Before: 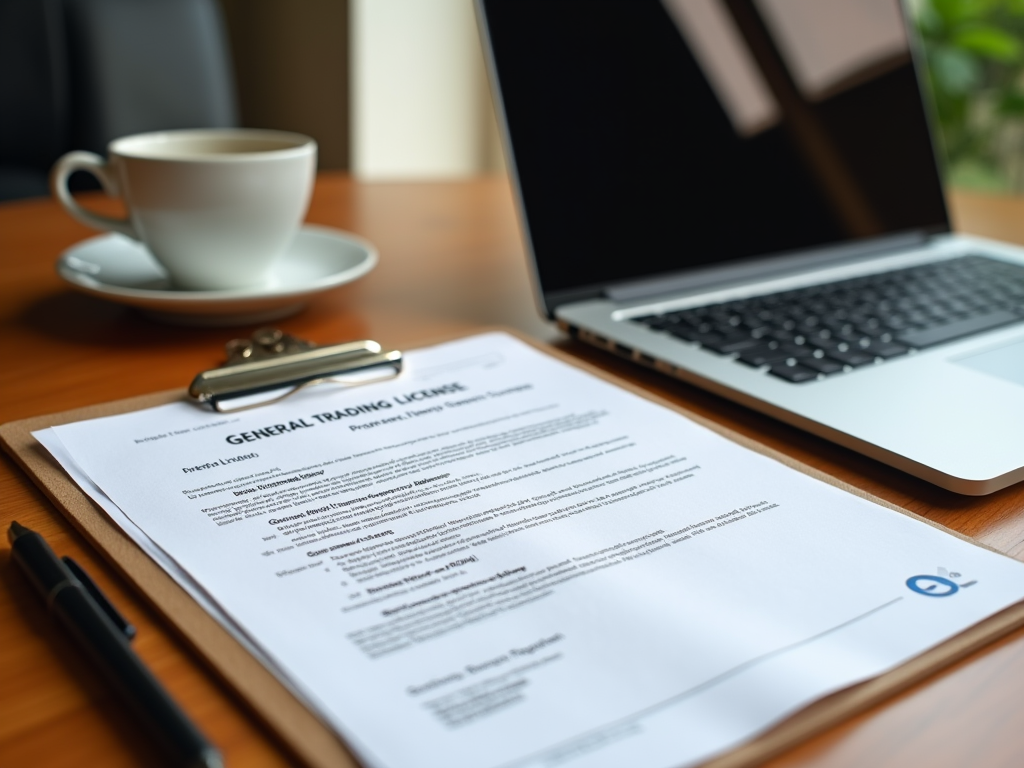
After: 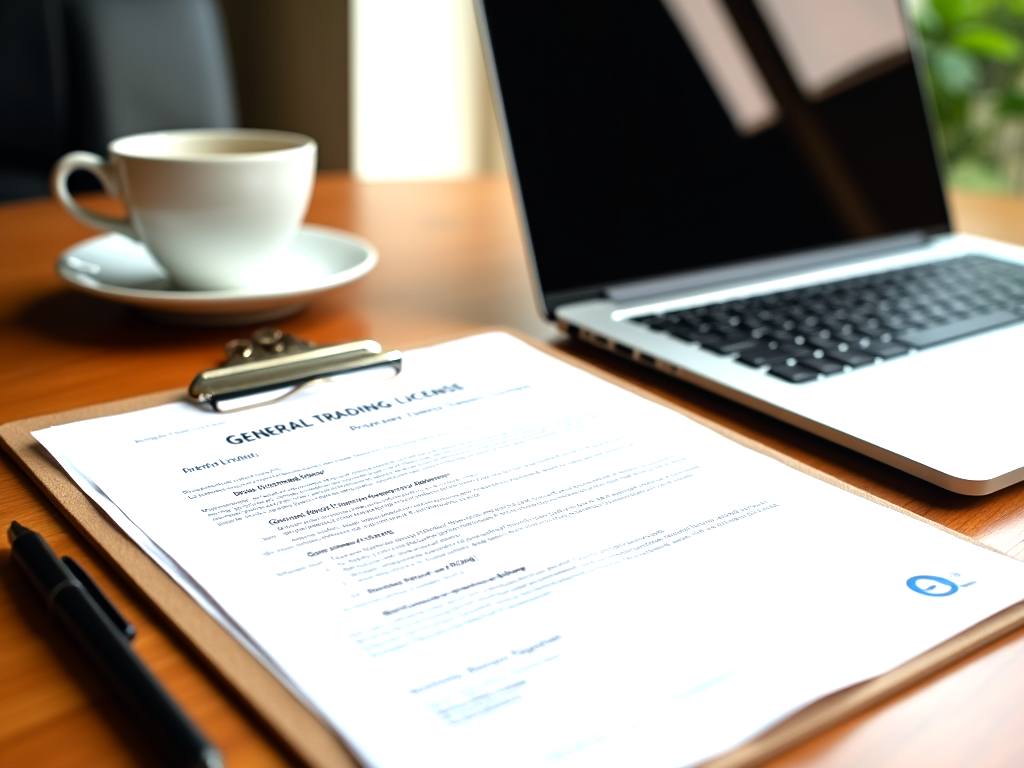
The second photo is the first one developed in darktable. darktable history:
exposure: black level correction 0.001, exposure 0.193 EV, compensate highlight preservation false
tone equalizer: -8 EV -0.756 EV, -7 EV -0.669 EV, -6 EV -0.62 EV, -5 EV -0.424 EV, -3 EV 0.383 EV, -2 EV 0.6 EV, -1 EV 0.696 EV, +0 EV 0.765 EV
